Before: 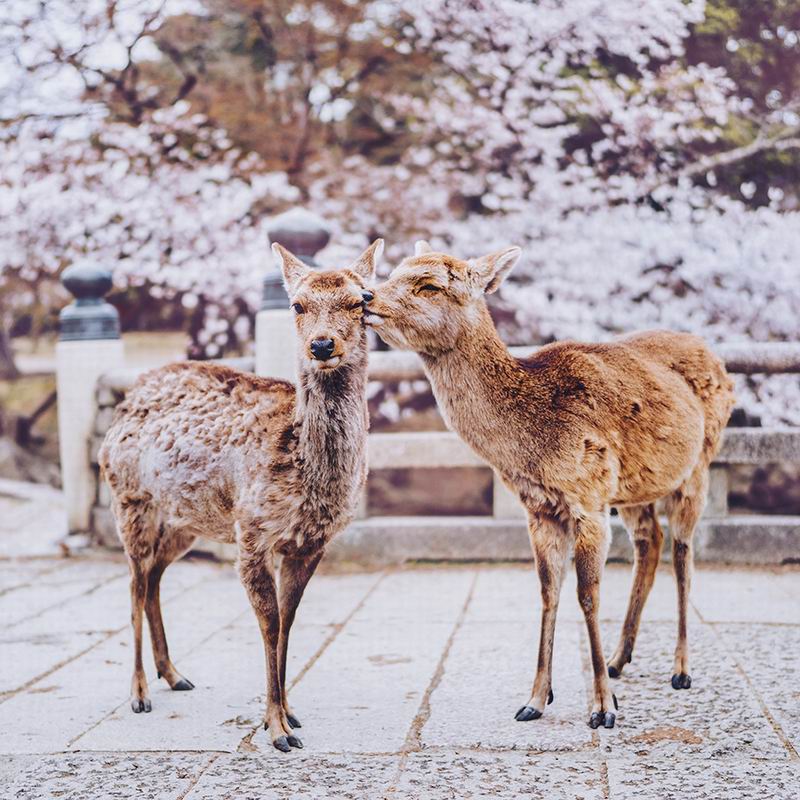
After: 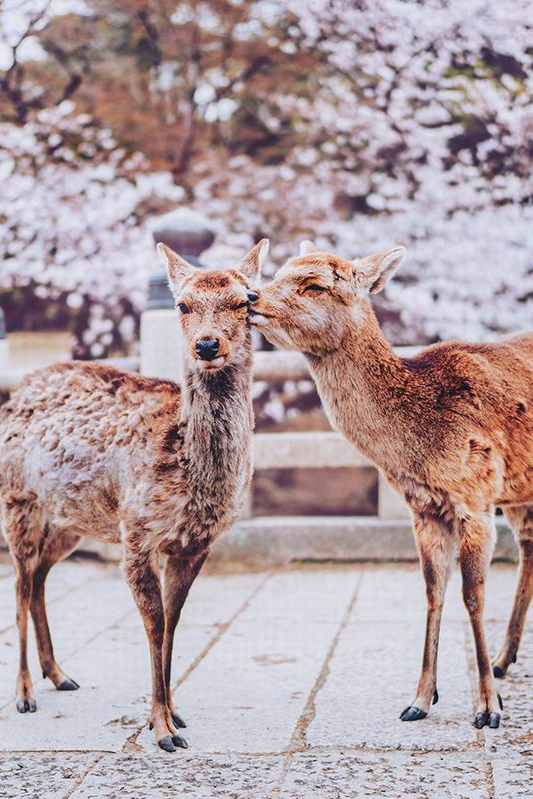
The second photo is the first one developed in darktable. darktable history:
crop and rotate: left 14.436%, right 18.898%
color zones: curves: ch1 [(0.263, 0.53) (0.376, 0.287) (0.487, 0.512) (0.748, 0.547) (1, 0.513)]; ch2 [(0.262, 0.45) (0.751, 0.477)], mix 31.98%
